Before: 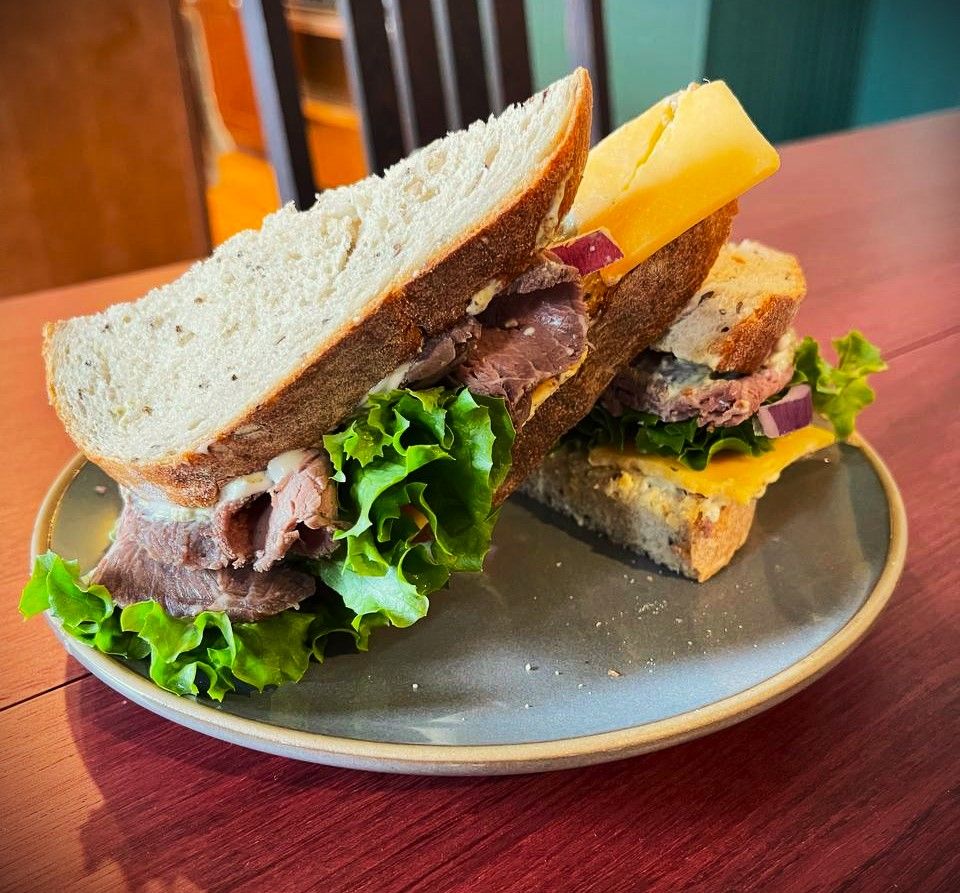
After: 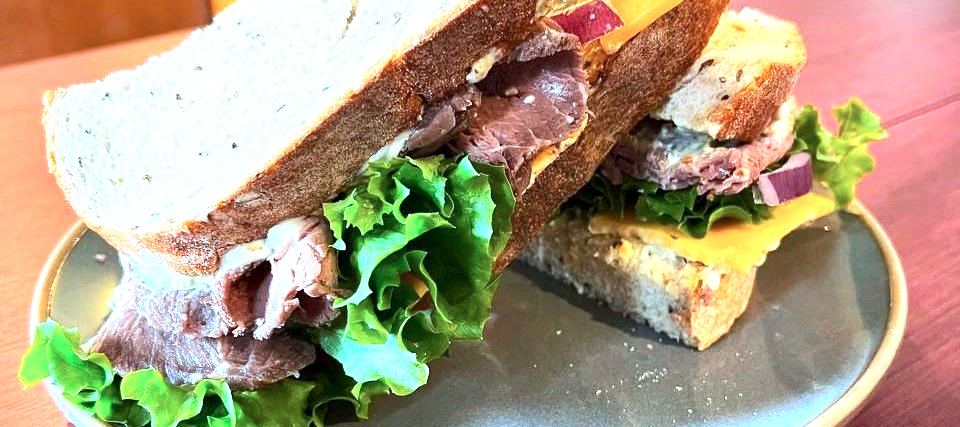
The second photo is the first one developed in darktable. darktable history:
color correction: highlights a* -9.45, highlights b* -23.64
exposure: black level correction 0.001, exposure 1 EV, compensate highlight preservation false
crop and rotate: top 26.056%, bottom 26.095%
